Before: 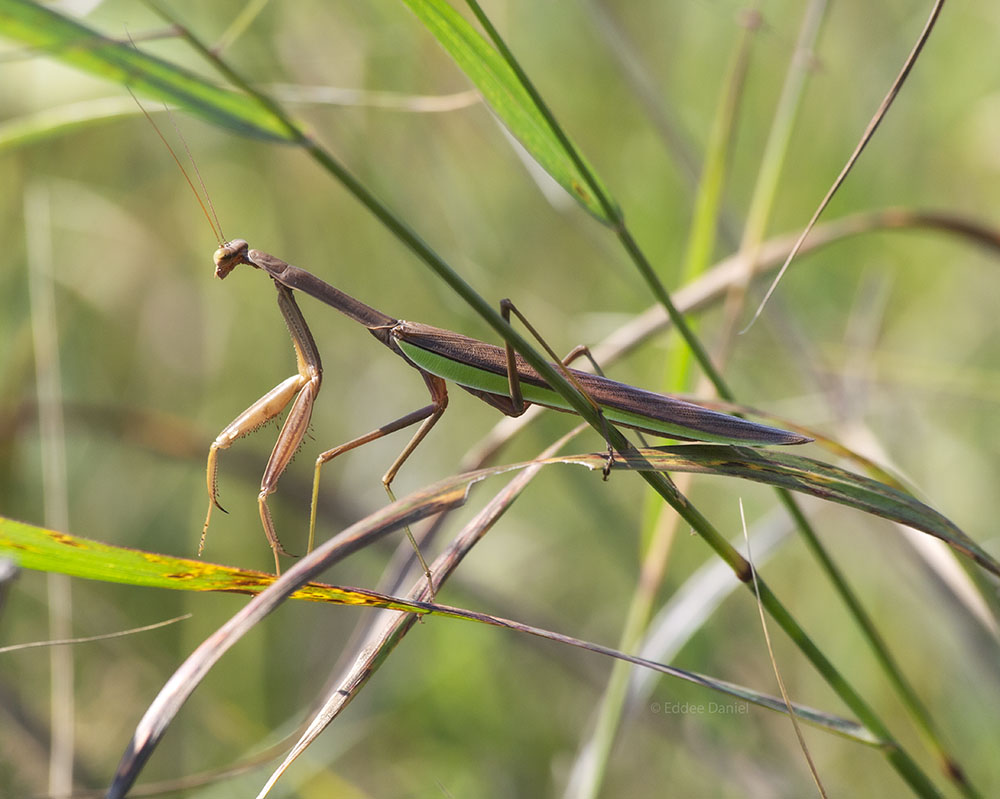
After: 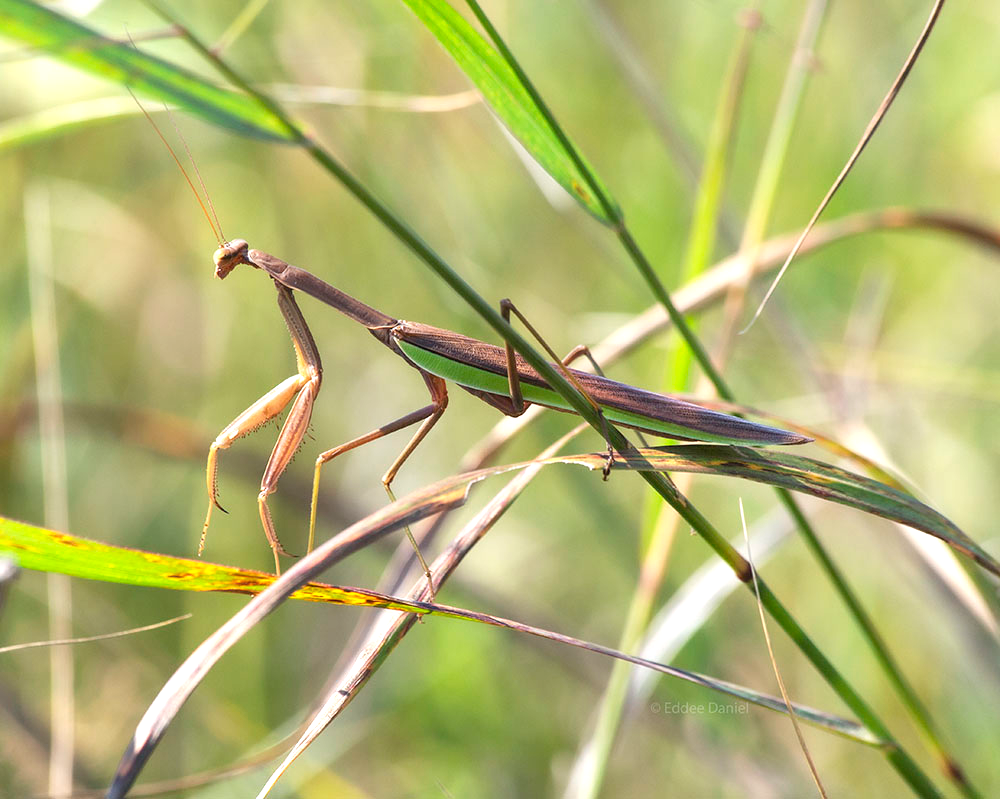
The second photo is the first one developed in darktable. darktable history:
exposure: black level correction 0, exposure 0.595 EV, compensate highlight preservation false
